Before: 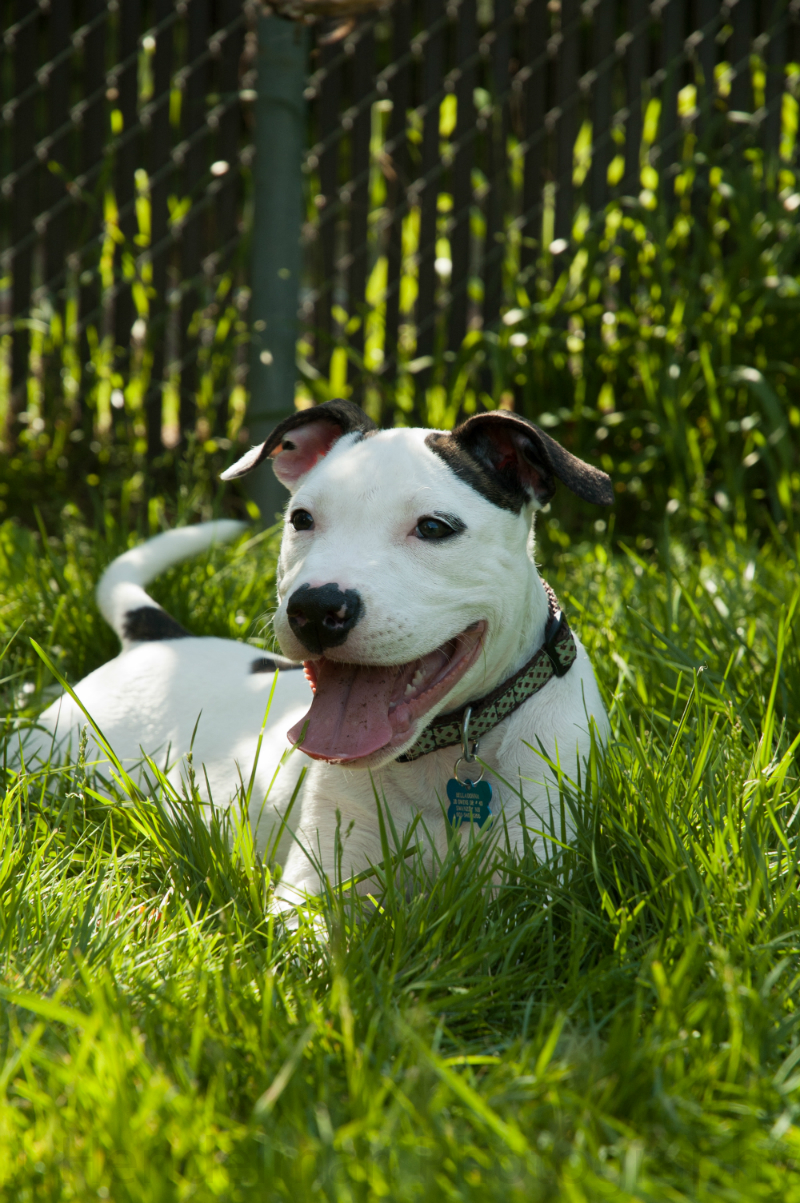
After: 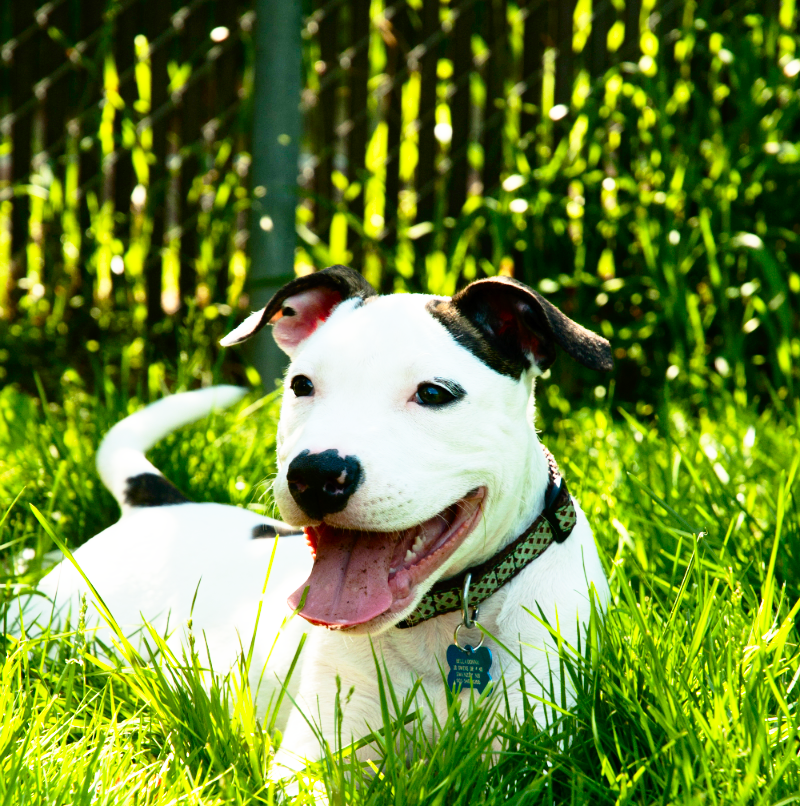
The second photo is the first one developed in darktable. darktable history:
base curve: curves: ch0 [(0, 0) (0.012, 0.01) (0.073, 0.168) (0.31, 0.711) (0.645, 0.957) (1, 1)], preserve colors none
crop: top 11.153%, bottom 21.828%
contrast brightness saturation: contrast 0.169, saturation 0.326
